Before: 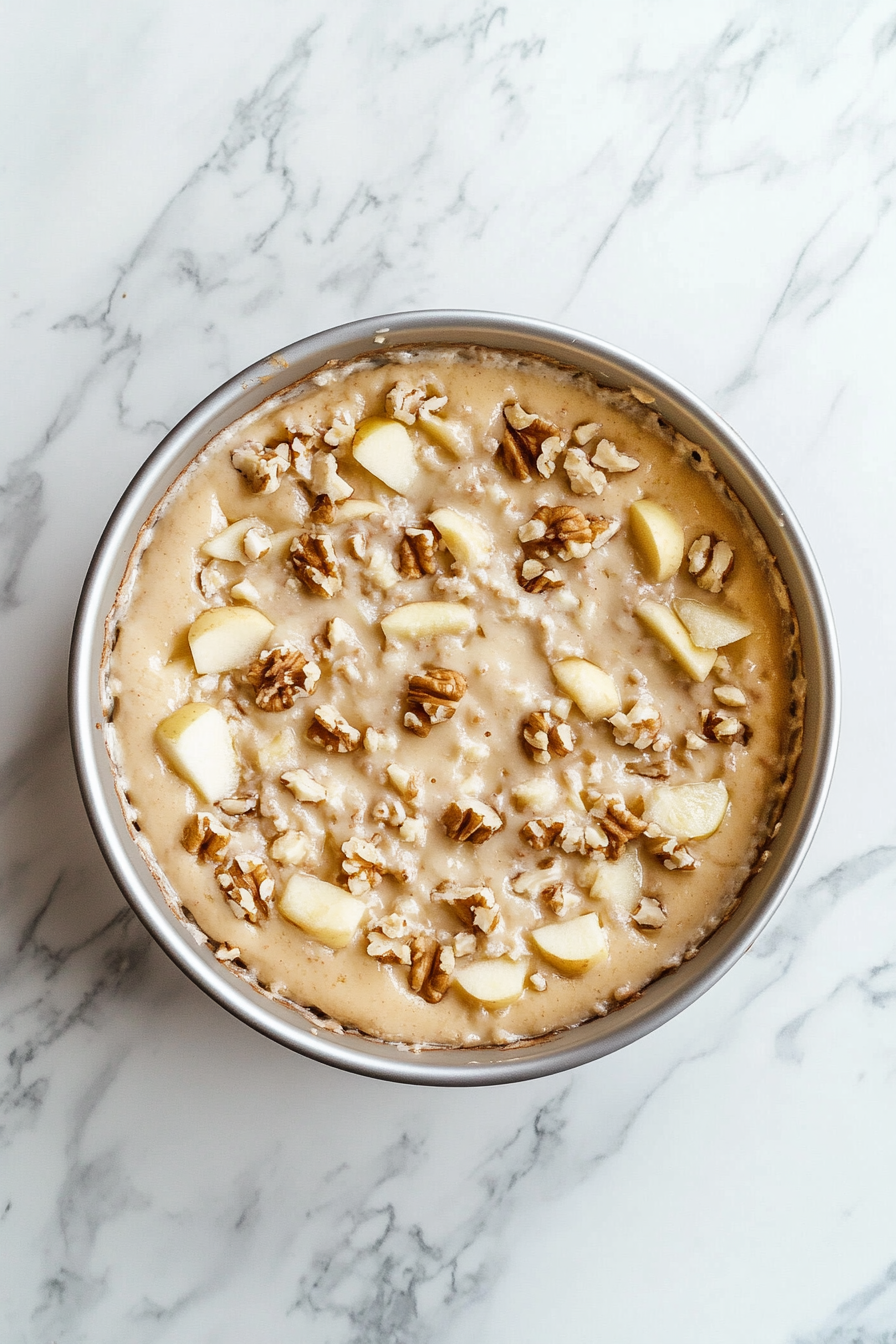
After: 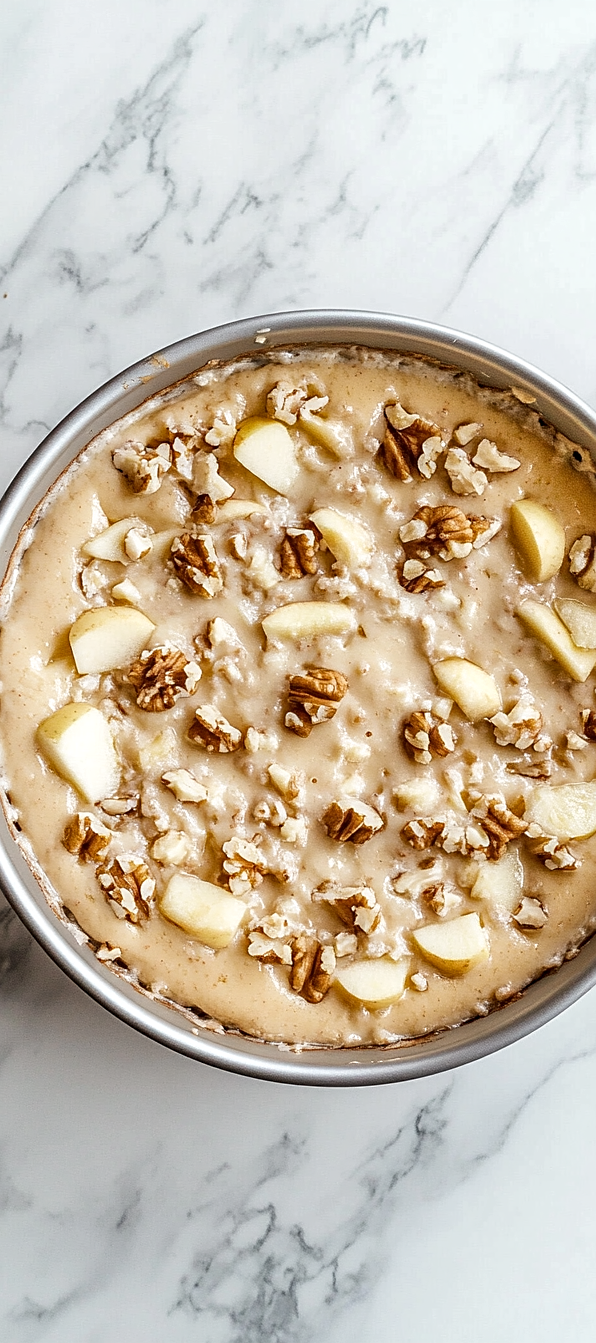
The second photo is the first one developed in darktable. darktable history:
local contrast: on, module defaults
crop and rotate: left 13.358%, right 20.05%
sharpen: radius 1.939
tone equalizer: on, module defaults
